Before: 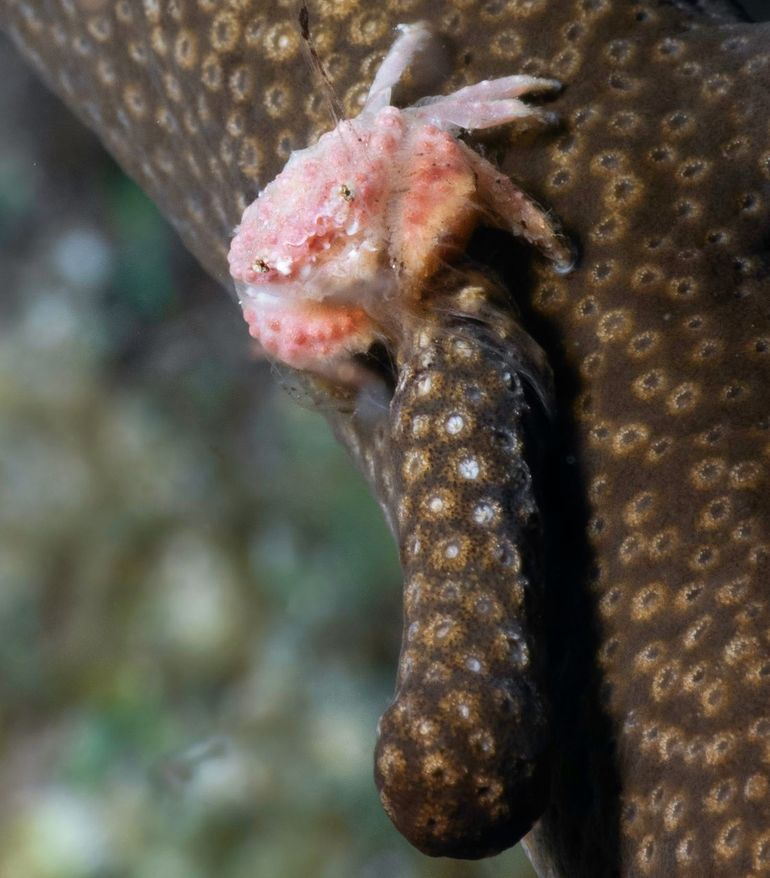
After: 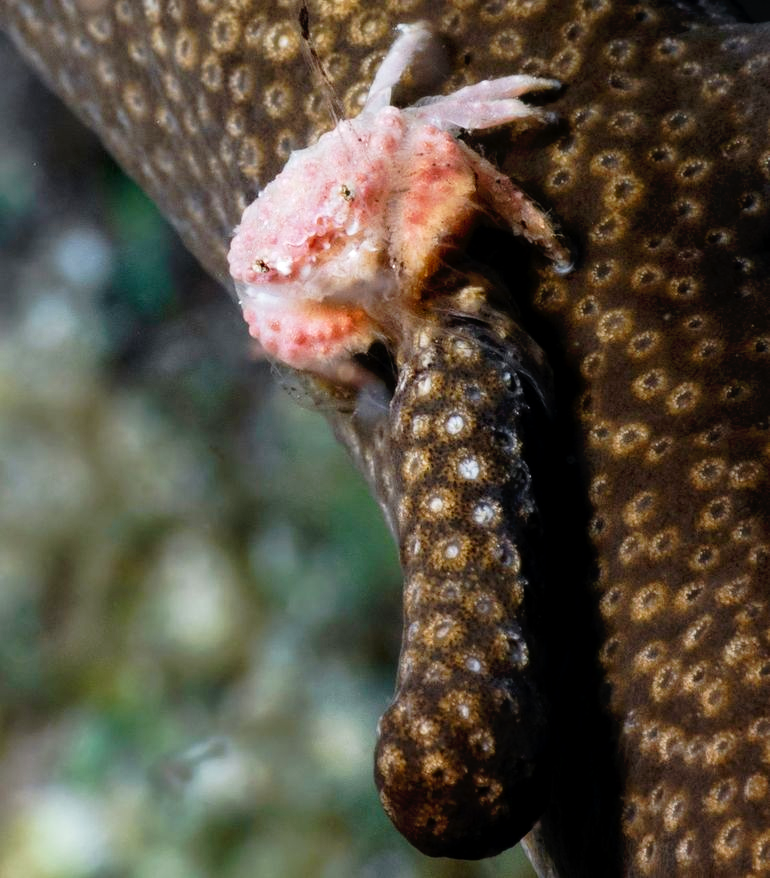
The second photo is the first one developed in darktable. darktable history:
exposure: compensate highlight preservation false
tone curve: curves: ch0 [(0, 0) (0.003, 0.007) (0.011, 0.01) (0.025, 0.018) (0.044, 0.028) (0.069, 0.034) (0.1, 0.04) (0.136, 0.051) (0.177, 0.104) (0.224, 0.161) (0.277, 0.234) (0.335, 0.316) (0.399, 0.41) (0.468, 0.487) (0.543, 0.577) (0.623, 0.679) (0.709, 0.769) (0.801, 0.854) (0.898, 0.922) (1, 1)], preserve colors none
local contrast: highlights 100%, shadows 100%, detail 120%, midtone range 0.2
